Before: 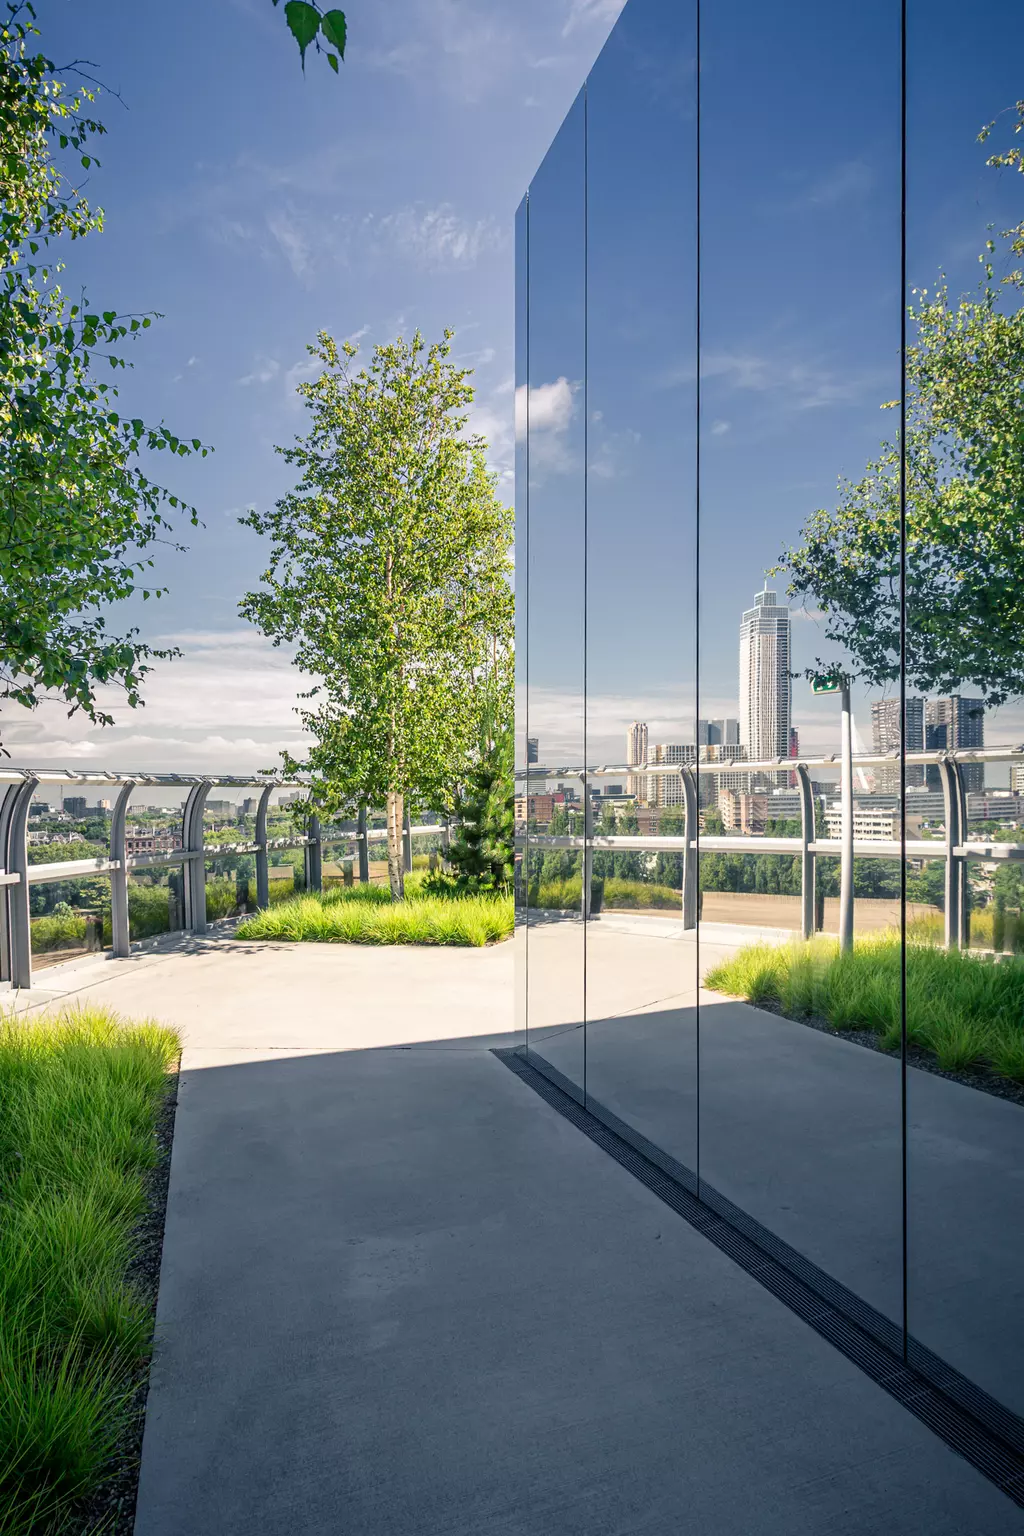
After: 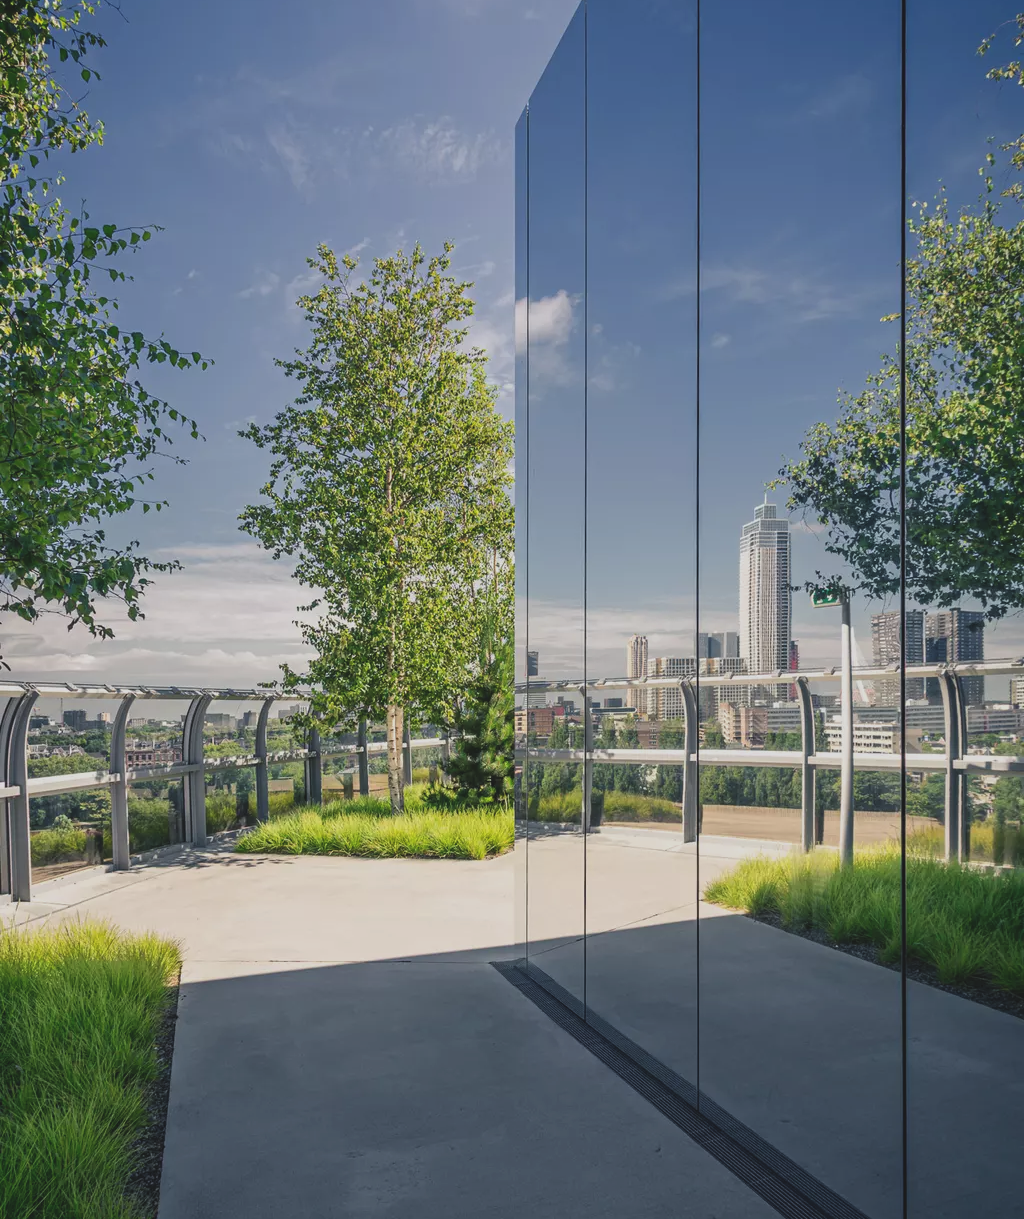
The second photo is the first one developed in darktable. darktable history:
exposure: black level correction -0.015, exposure -0.5 EV, compensate highlight preservation false
crop and rotate: top 5.667%, bottom 14.937%
